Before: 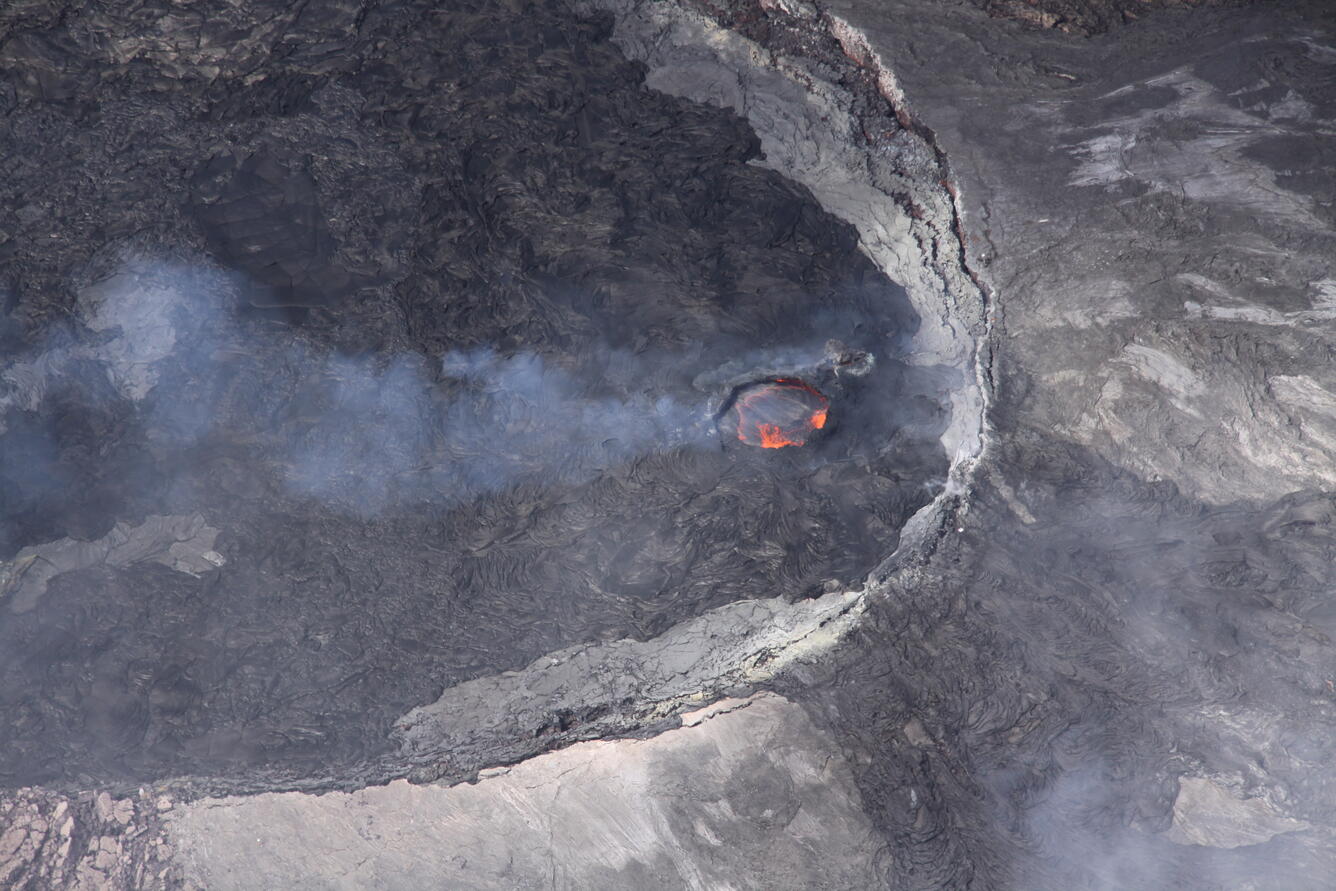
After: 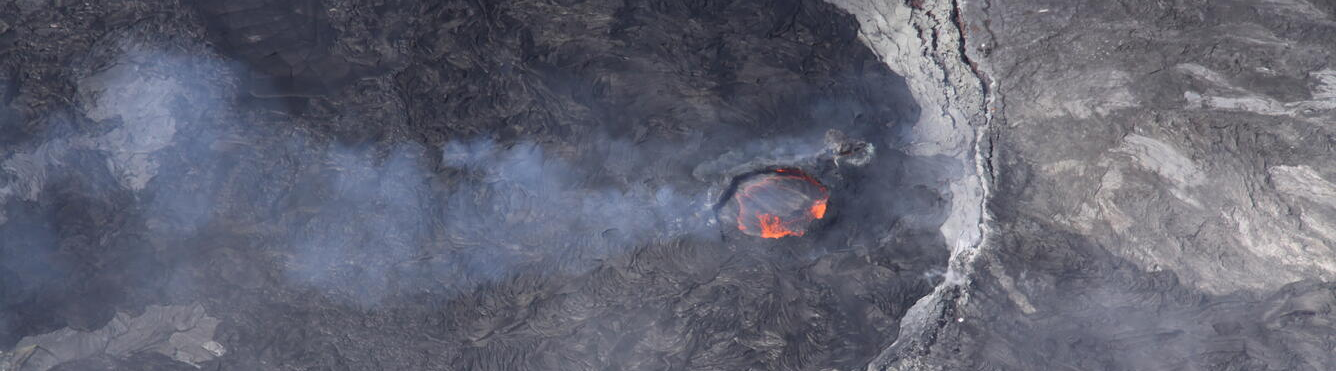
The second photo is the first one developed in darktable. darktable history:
crop and rotate: top 23.605%, bottom 34.659%
